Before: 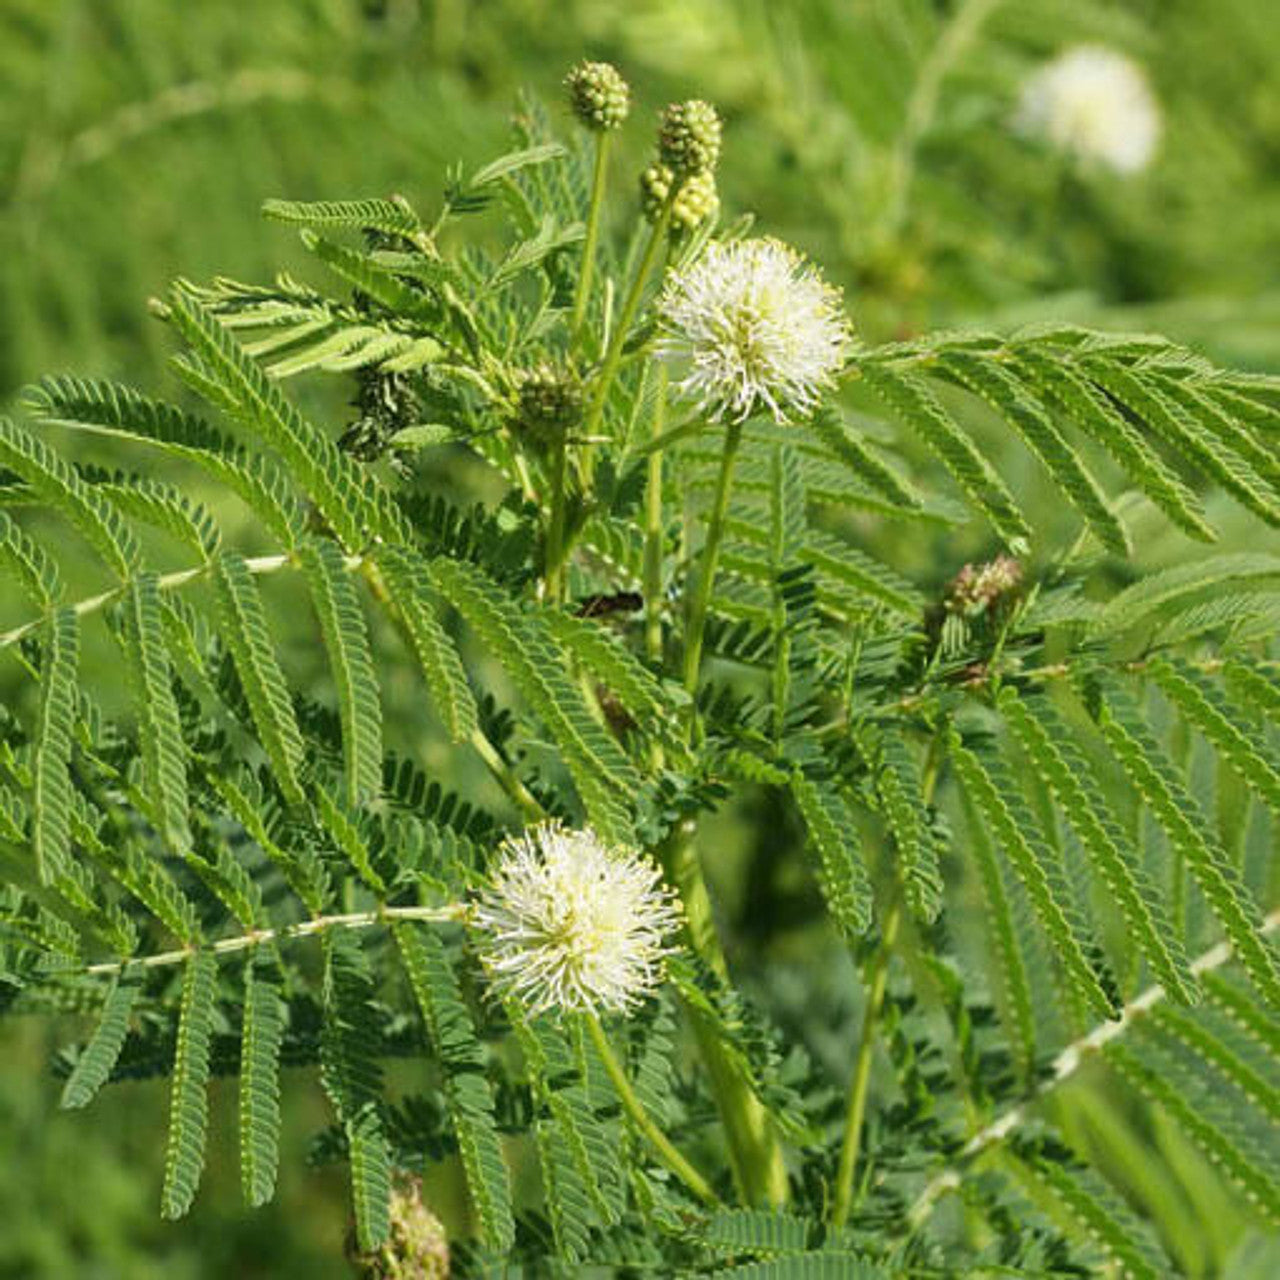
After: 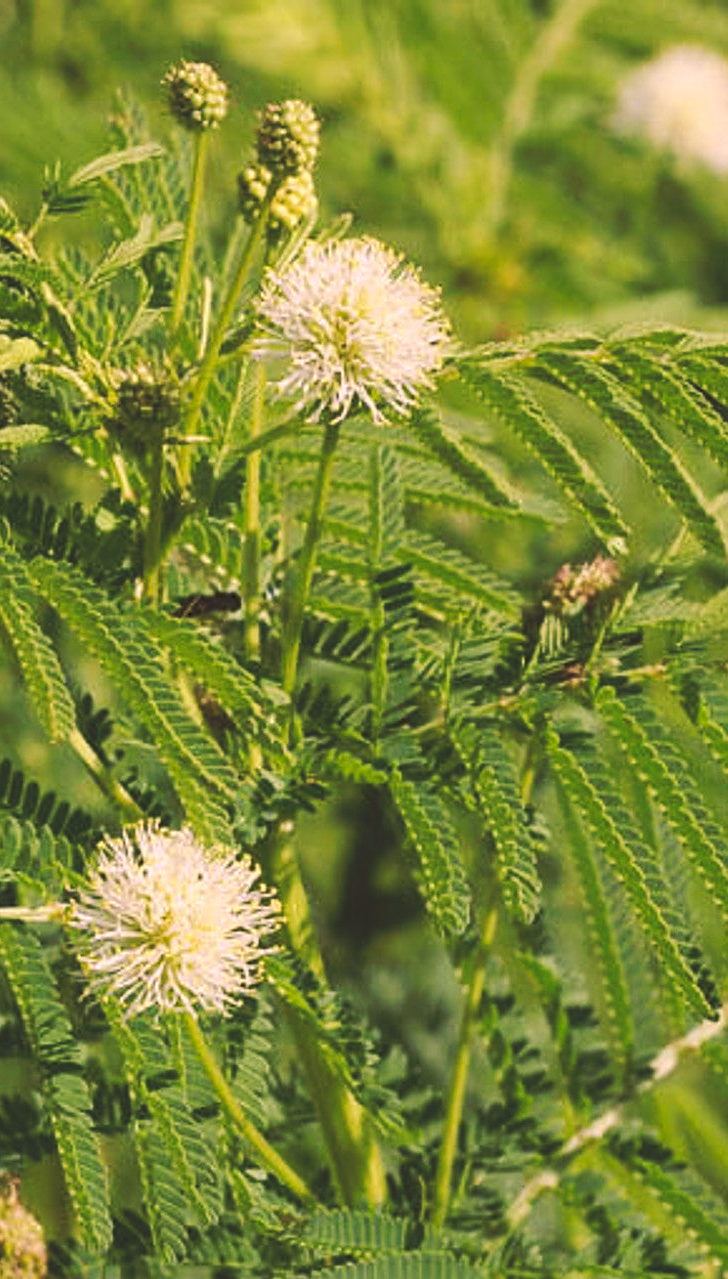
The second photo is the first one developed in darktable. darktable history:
crop: left 31.436%, top 0.017%, right 11.657%
tone curve: curves: ch0 [(0, 0) (0.003, 0.156) (0.011, 0.156) (0.025, 0.157) (0.044, 0.164) (0.069, 0.172) (0.1, 0.181) (0.136, 0.191) (0.177, 0.214) (0.224, 0.245) (0.277, 0.285) (0.335, 0.333) (0.399, 0.387) (0.468, 0.471) (0.543, 0.556) (0.623, 0.648) (0.709, 0.734) (0.801, 0.809) (0.898, 0.891) (1, 1)], preserve colors none
color correction: highlights a* 14.55, highlights b* 4.91
sharpen: amount 0.214
